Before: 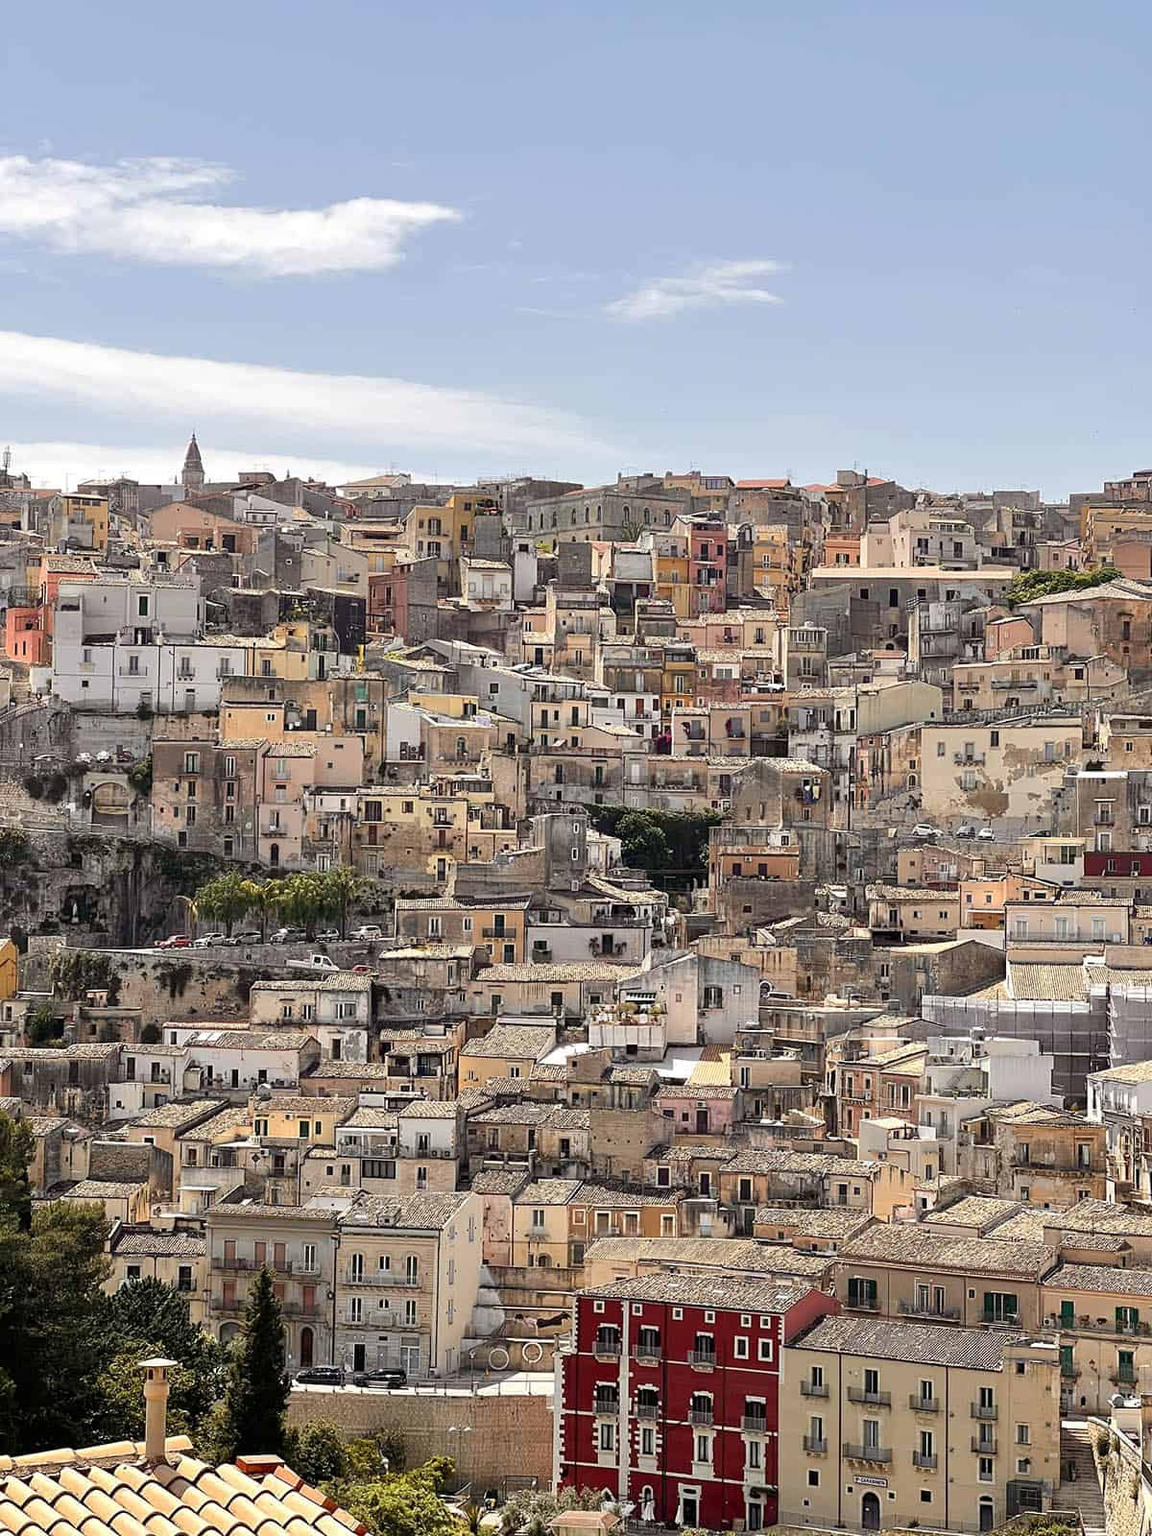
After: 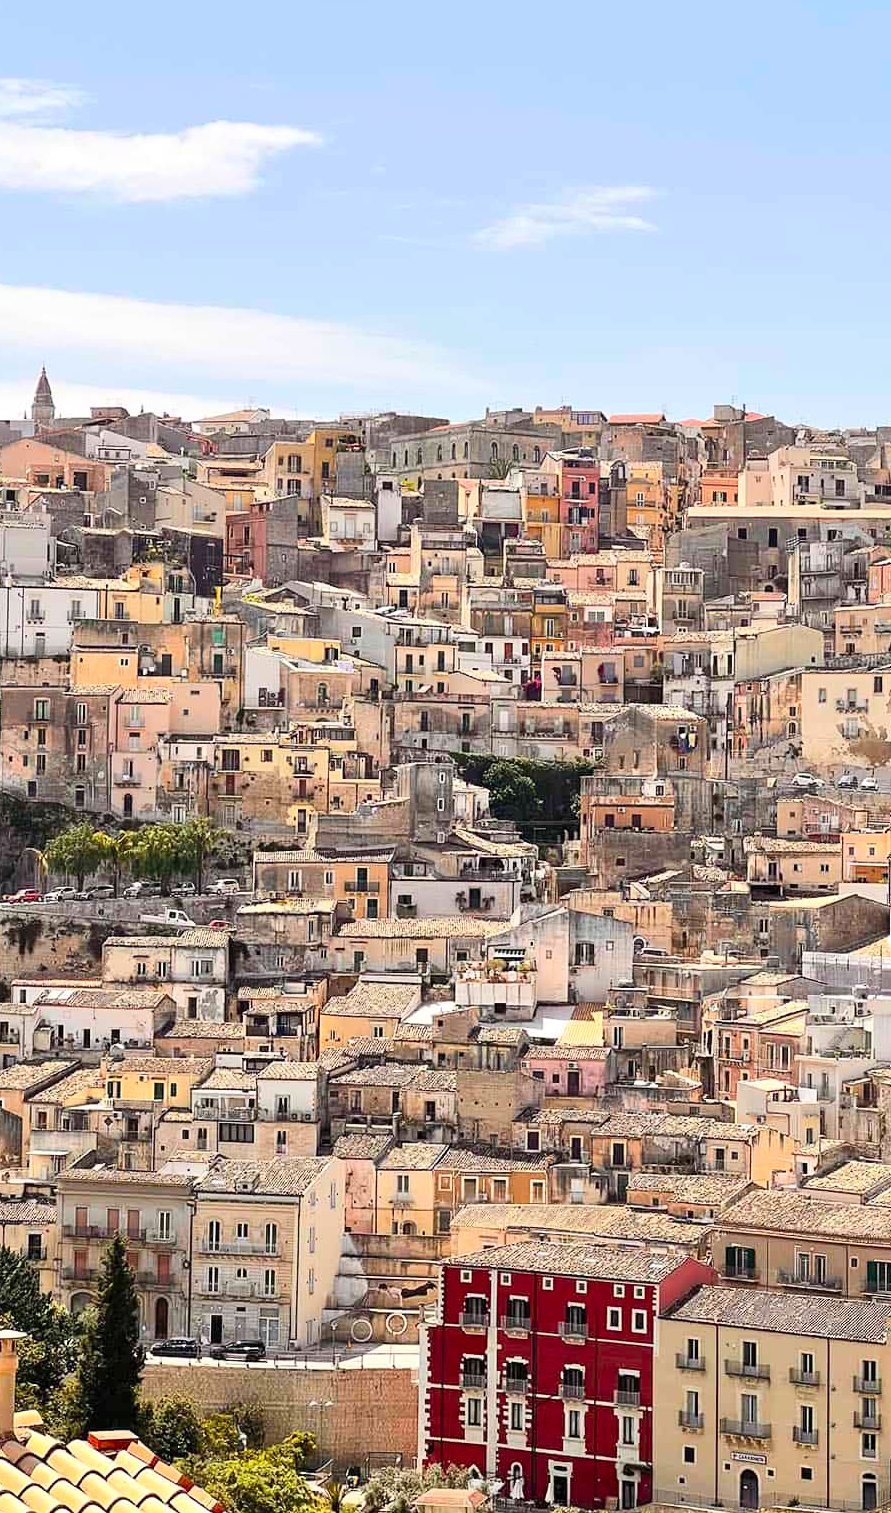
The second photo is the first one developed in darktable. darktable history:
crop and rotate: left 13.182%, top 5.394%, right 12.531%
contrast brightness saturation: contrast 0.2, brightness 0.169, saturation 0.219
